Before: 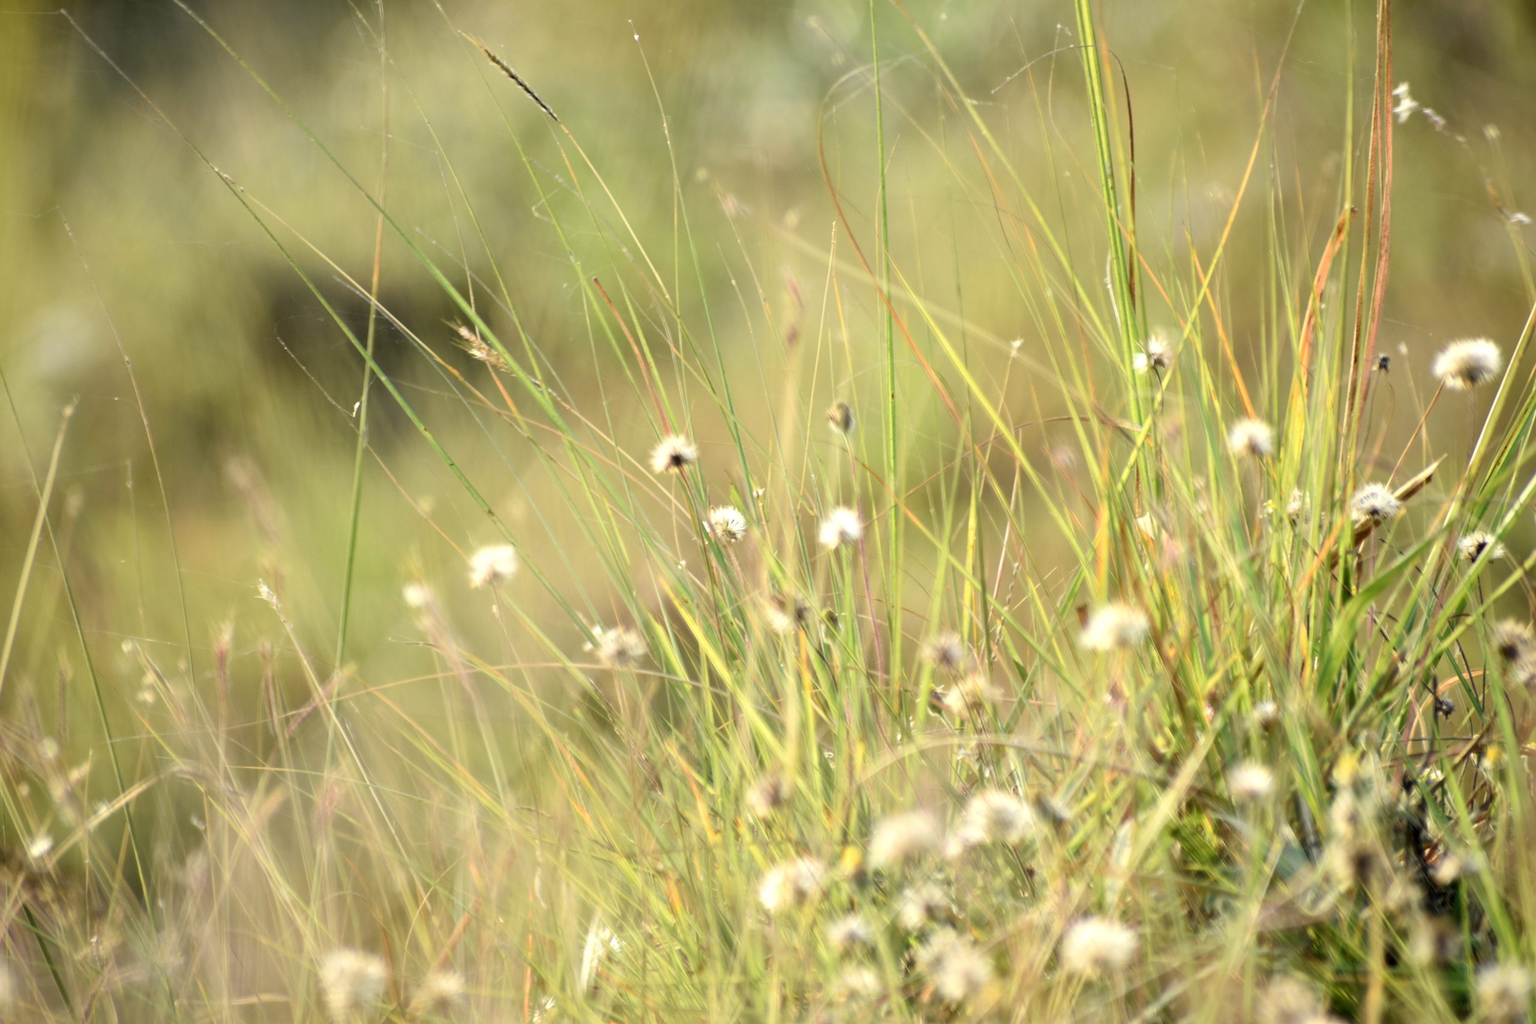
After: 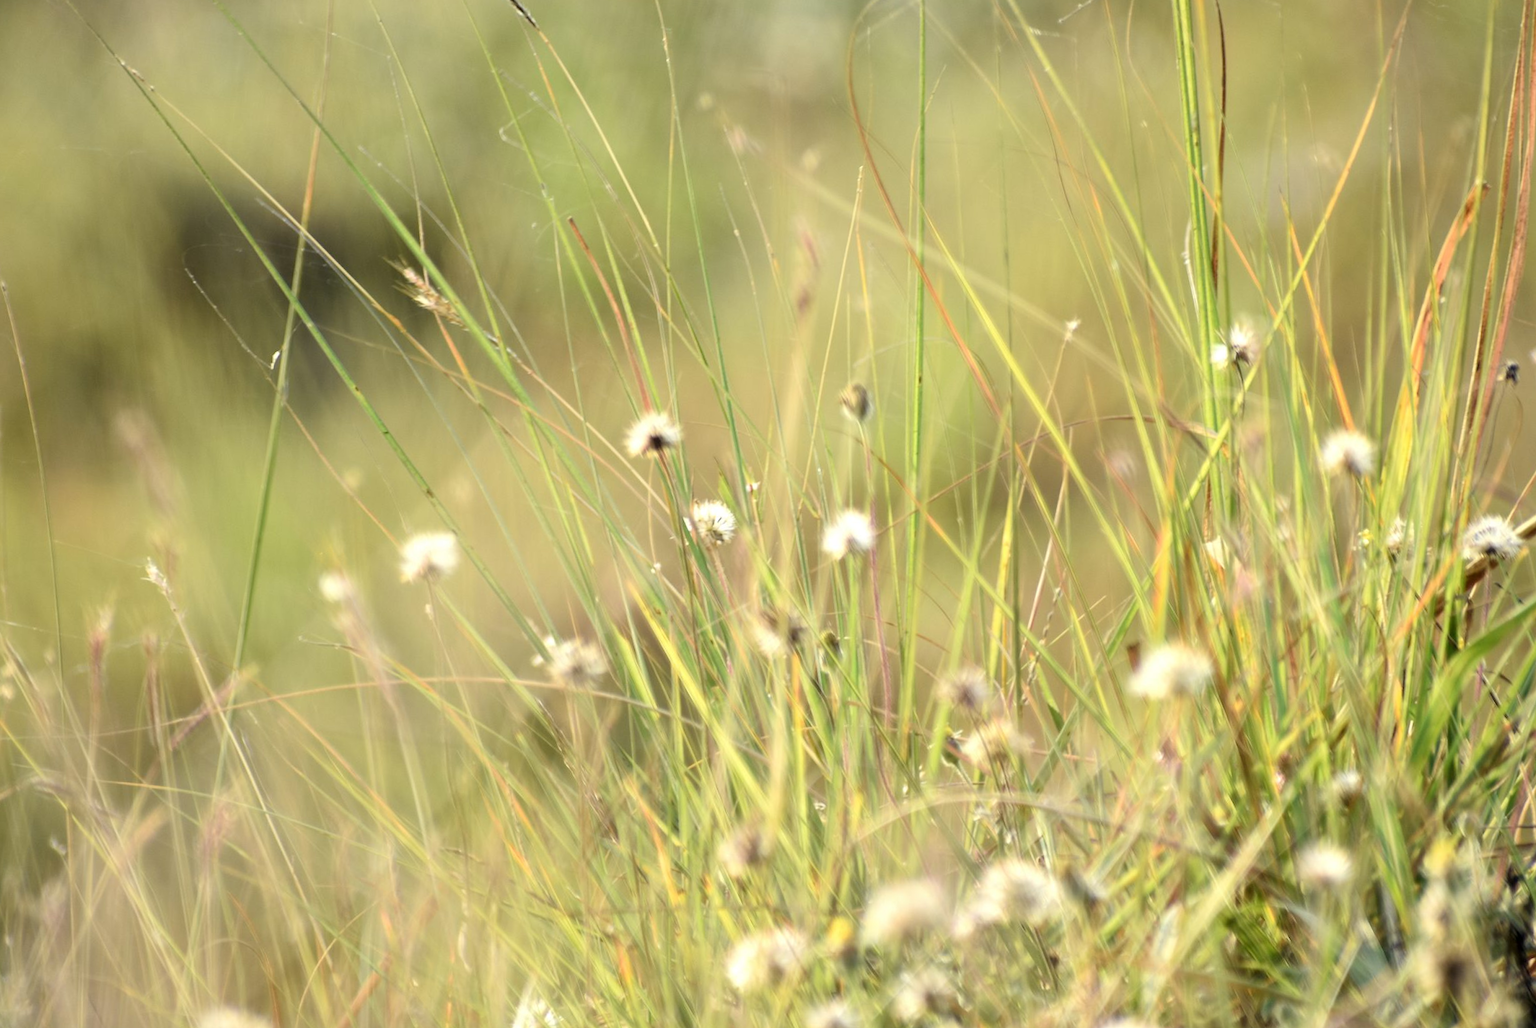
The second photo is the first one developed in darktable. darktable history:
crop and rotate: angle -3.14°, left 5.401%, top 5.225%, right 4.697%, bottom 4.533%
